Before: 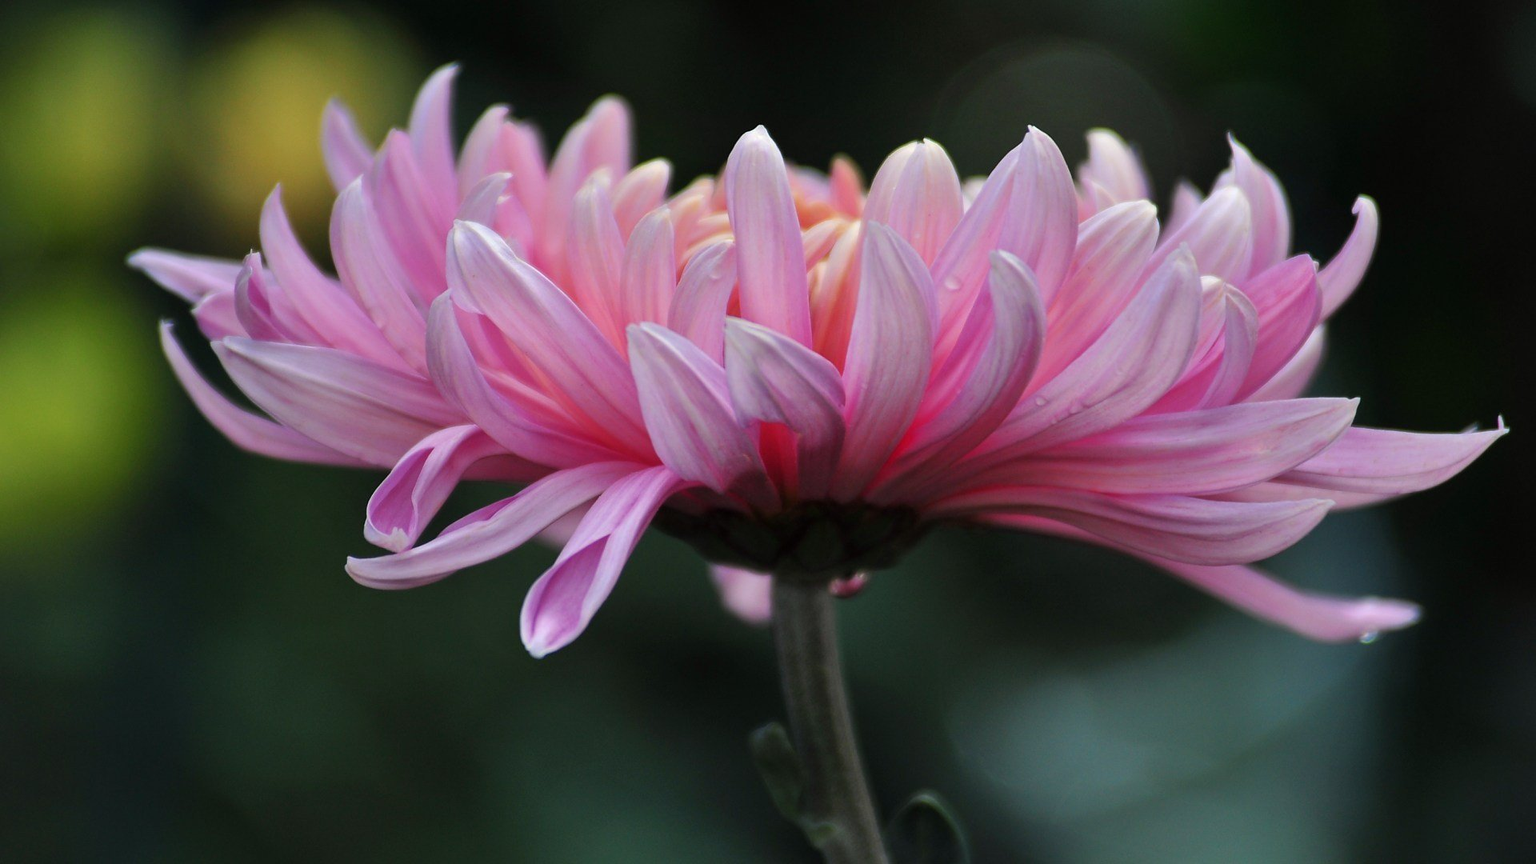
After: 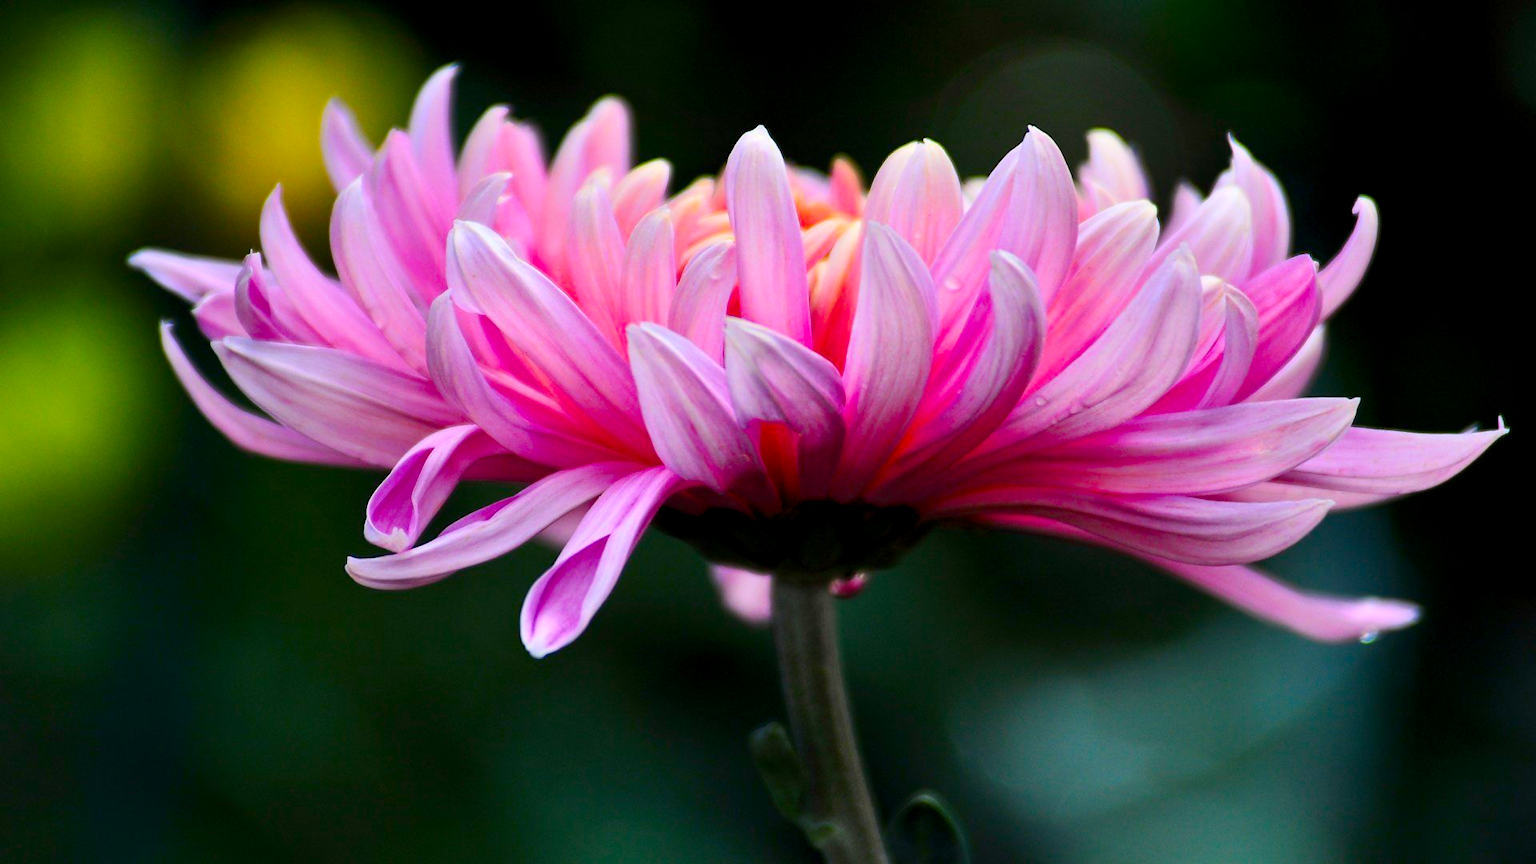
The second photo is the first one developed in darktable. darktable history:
color balance rgb: global offset › luminance -0.417%, perceptual saturation grading › global saturation 30.15%
contrast brightness saturation: contrast 0.234, brightness 0.098, saturation 0.29
